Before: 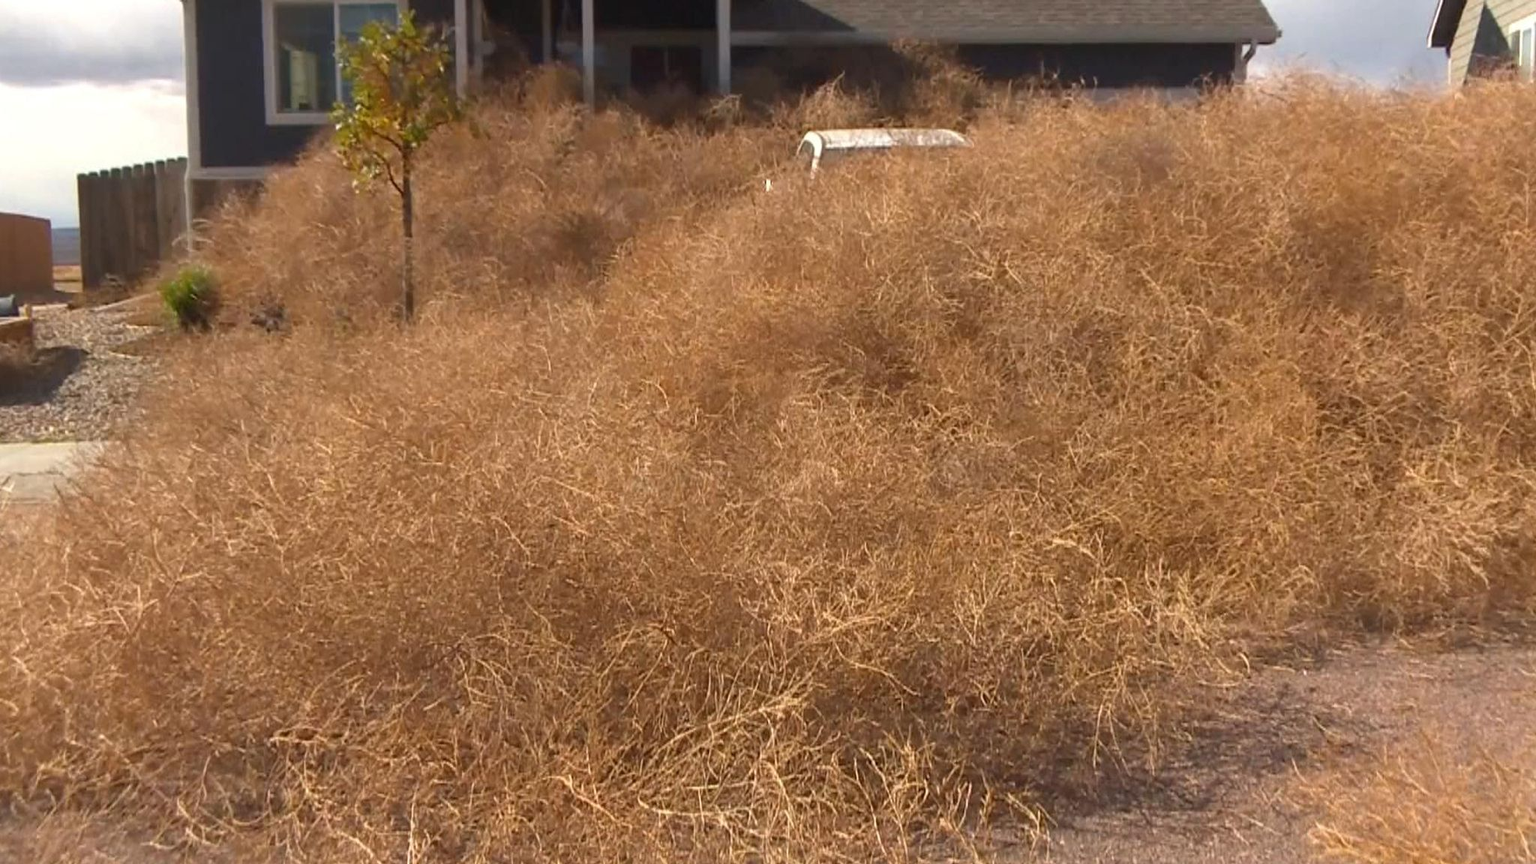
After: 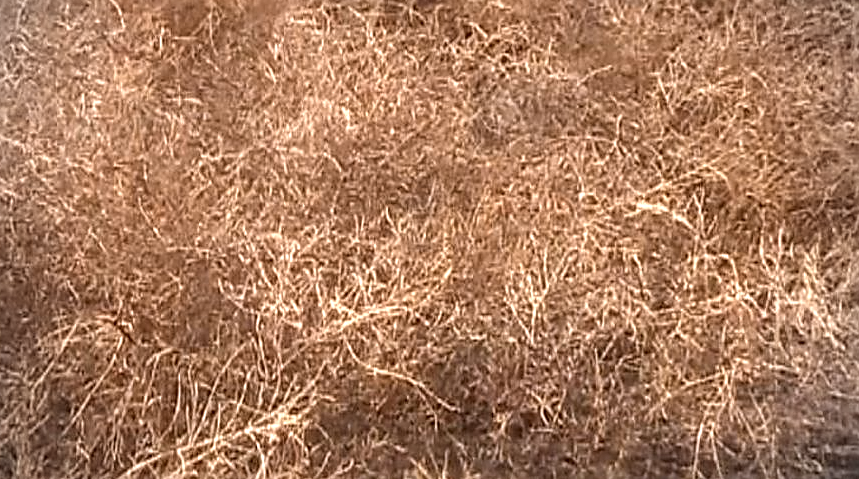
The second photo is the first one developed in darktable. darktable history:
crop: left 37.48%, top 44.852%, right 20.555%, bottom 13.513%
exposure: exposure -0.004 EV, compensate highlight preservation false
color calibration: illuminant as shot in camera, x 0.358, y 0.373, temperature 4628.91 K
sharpen: on, module defaults
color zones: curves: ch0 [(0.018, 0.548) (0.224, 0.64) (0.425, 0.447) (0.675, 0.575) (0.732, 0.579)]; ch1 [(0.066, 0.487) (0.25, 0.5) (0.404, 0.43) (0.75, 0.421) (0.956, 0.421)]; ch2 [(0.044, 0.561) (0.215, 0.465) (0.399, 0.544) (0.465, 0.548) (0.614, 0.447) (0.724, 0.43) (0.882, 0.623) (0.956, 0.632)]
local contrast: detail 144%
vignetting: brightness -0.575
